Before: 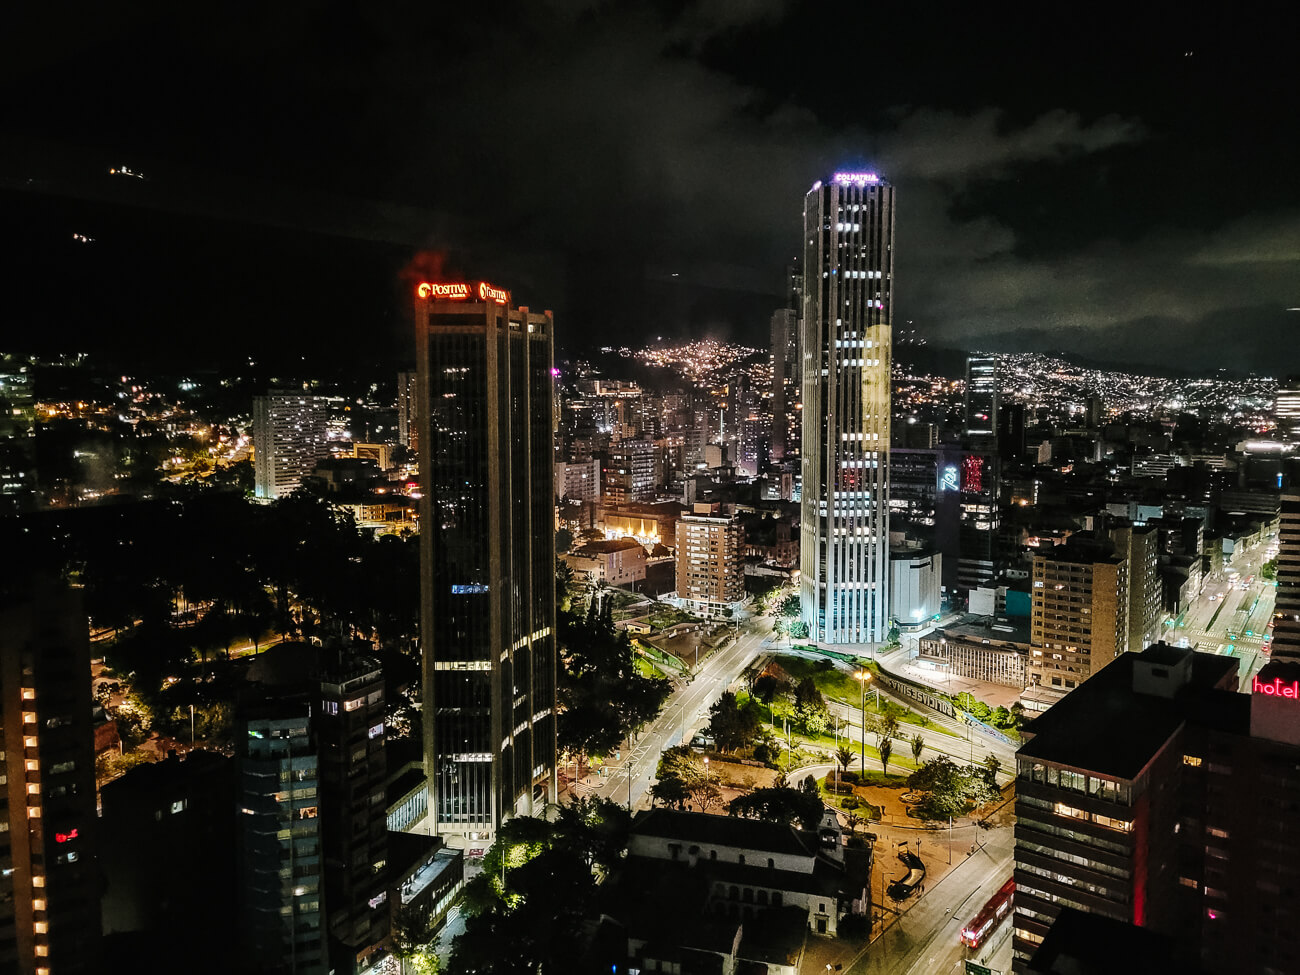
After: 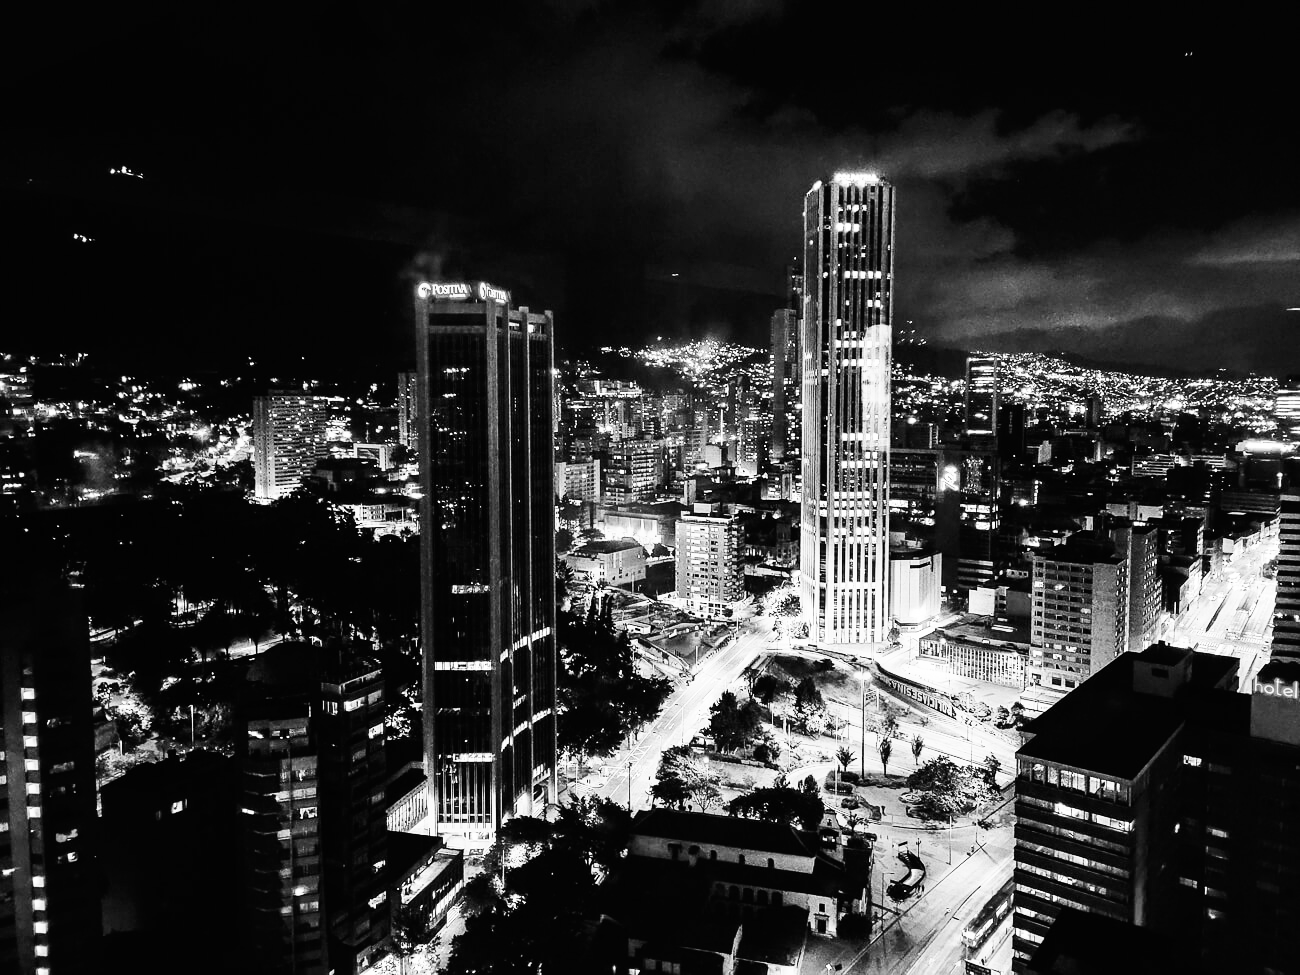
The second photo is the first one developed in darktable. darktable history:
base curve: curves: ch0 [(0, 0) (0.007, 0.004) (0.027, 0.03) (0.046, 0.07) (0.207, 0.54) (0.442, 0.872) (0.673, 0.972) (1, 1)], preserve colors none
monochrome: on, module defaults
